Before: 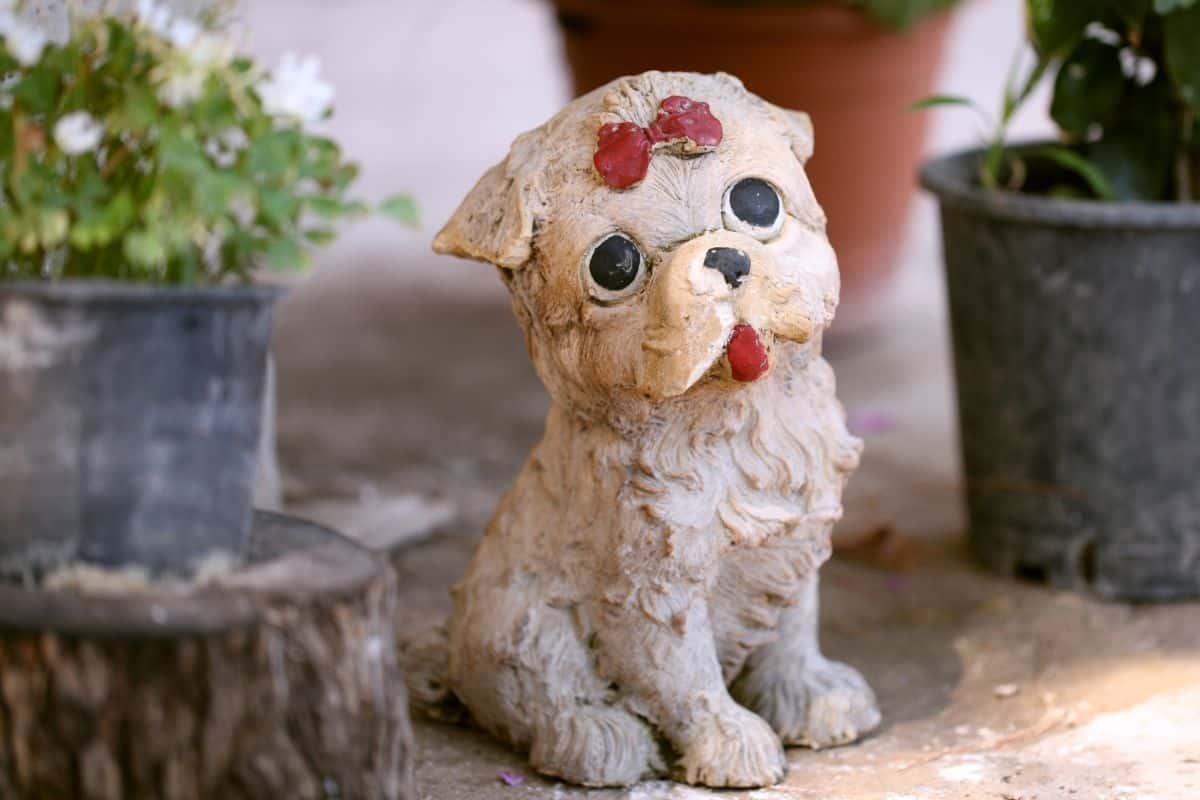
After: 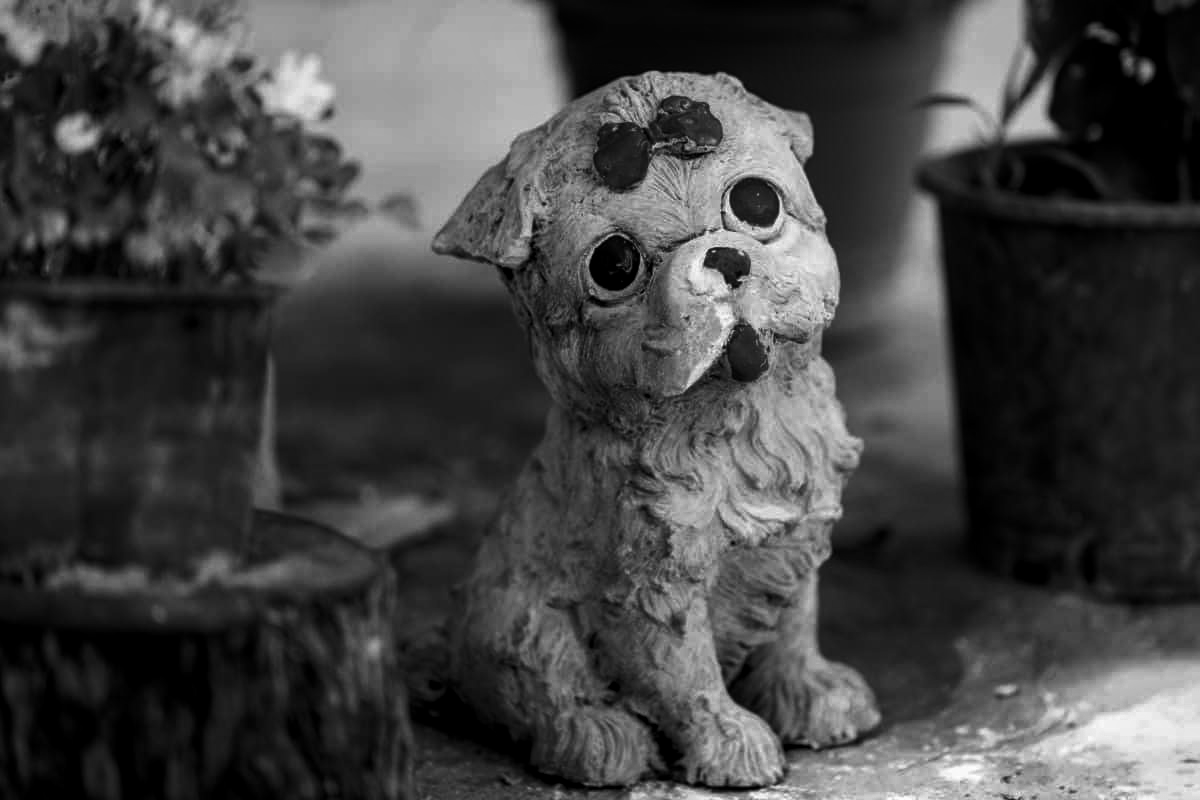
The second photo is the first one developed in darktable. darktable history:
contrast brightness saturation: contrast -0.03, brightness -0.59, saturation -1
color zones: curves: ch1 [(0, 0.292) (0.001, 0.292) (0.2, 0.264) (0.4, 0.248) (0.6, 0.248) (0.8, 0.264) (0.999, 0.292) (1, 0.292)]
local contrast: on, module defaults
